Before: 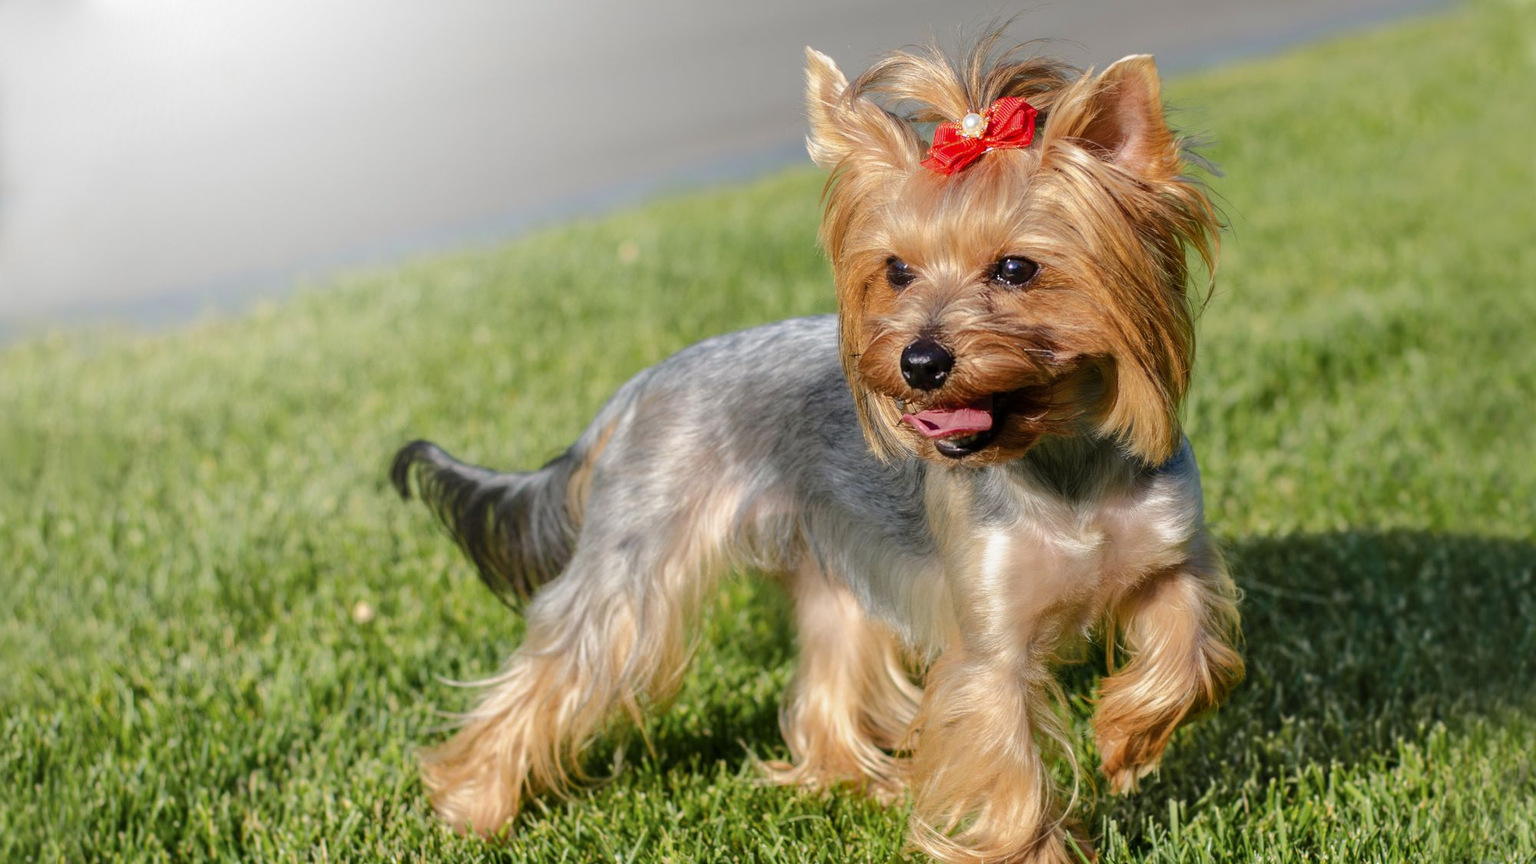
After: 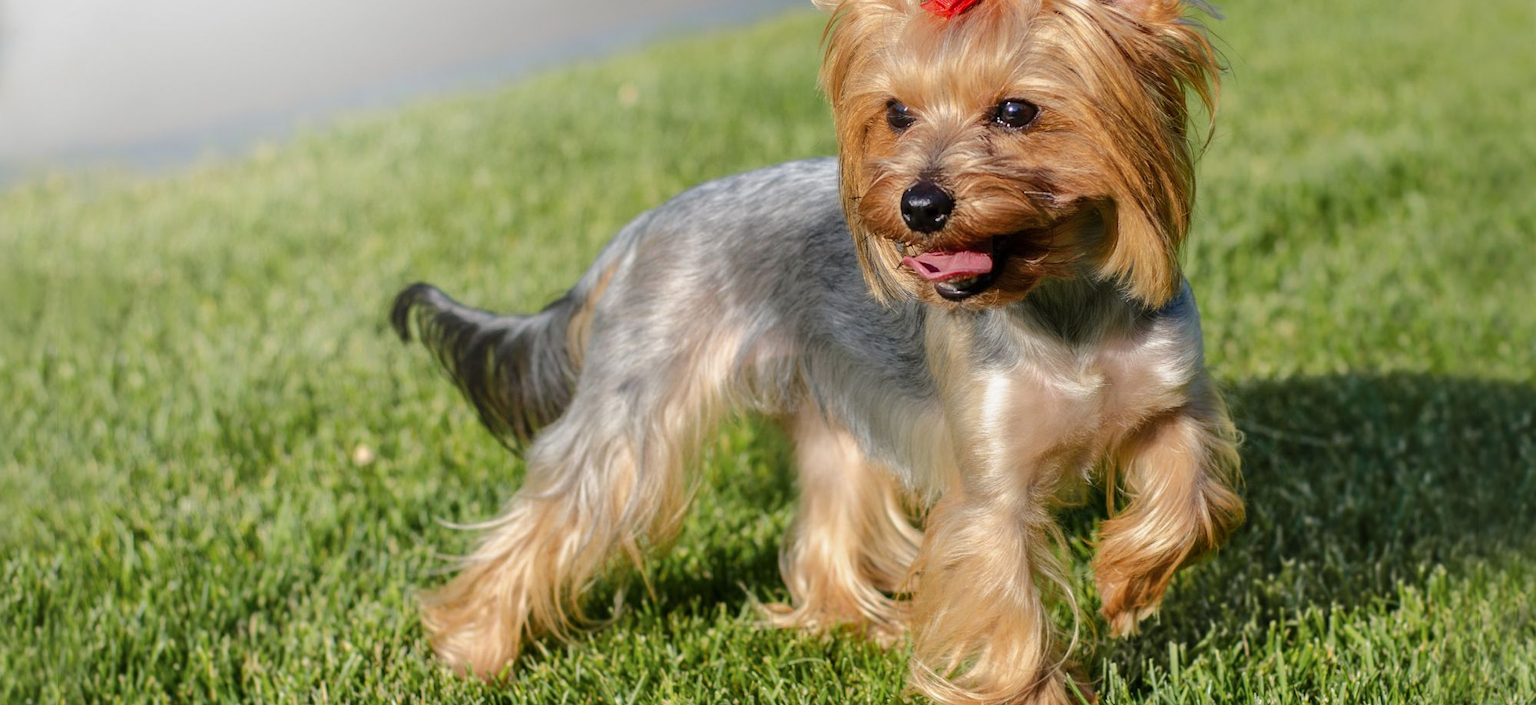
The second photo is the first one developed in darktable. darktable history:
crop and rotate: top 18.27%
